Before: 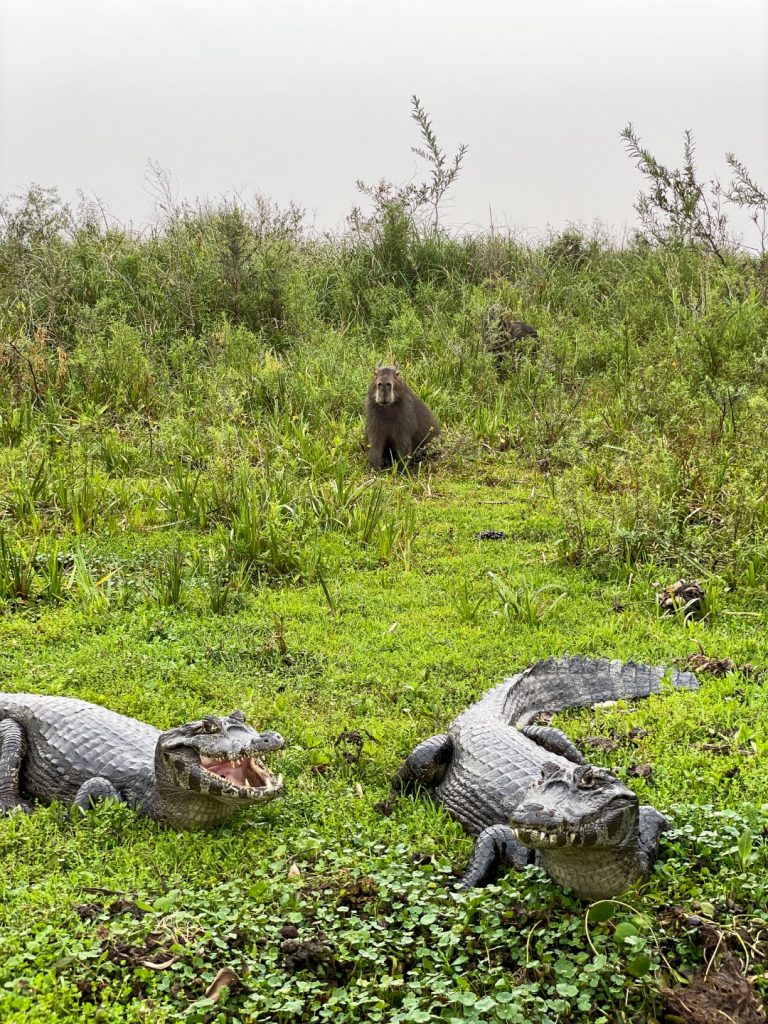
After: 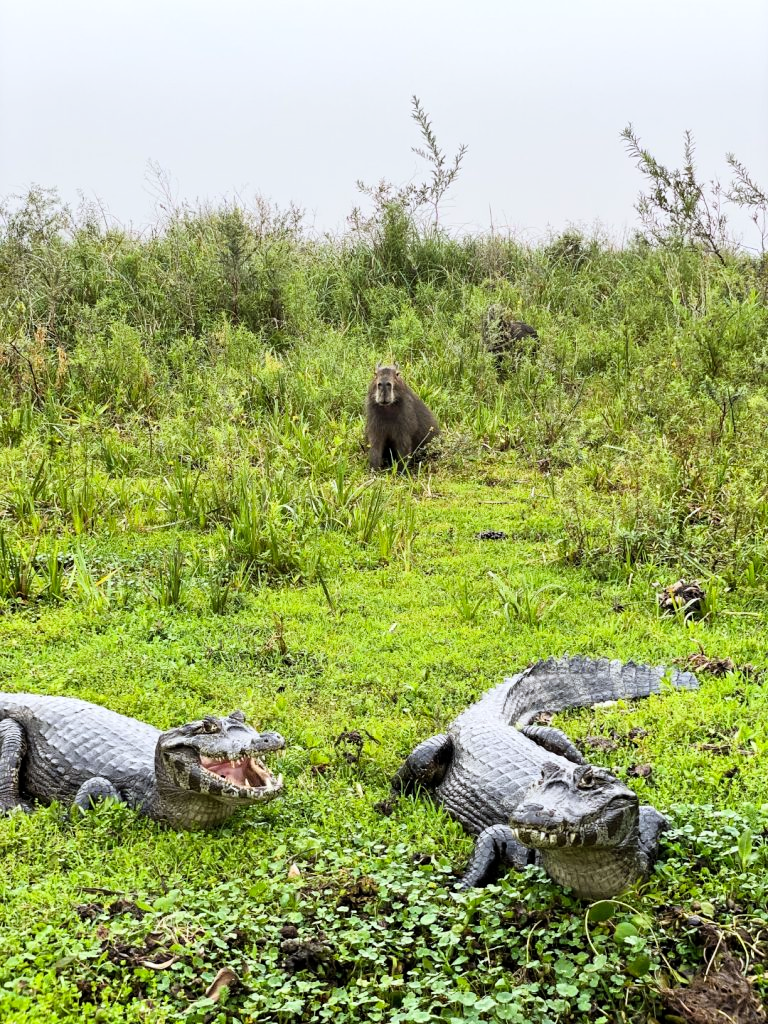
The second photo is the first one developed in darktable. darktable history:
tone curve: curves: ch0 [(0, 0) (0.004, 0.001) (0.133, 0.112) (0.325, 0.362) (0.832, 0.893) (1, 1)], color space Lab, linked channels, preserve colors none
white balance: red 0.976, blue 1.04
